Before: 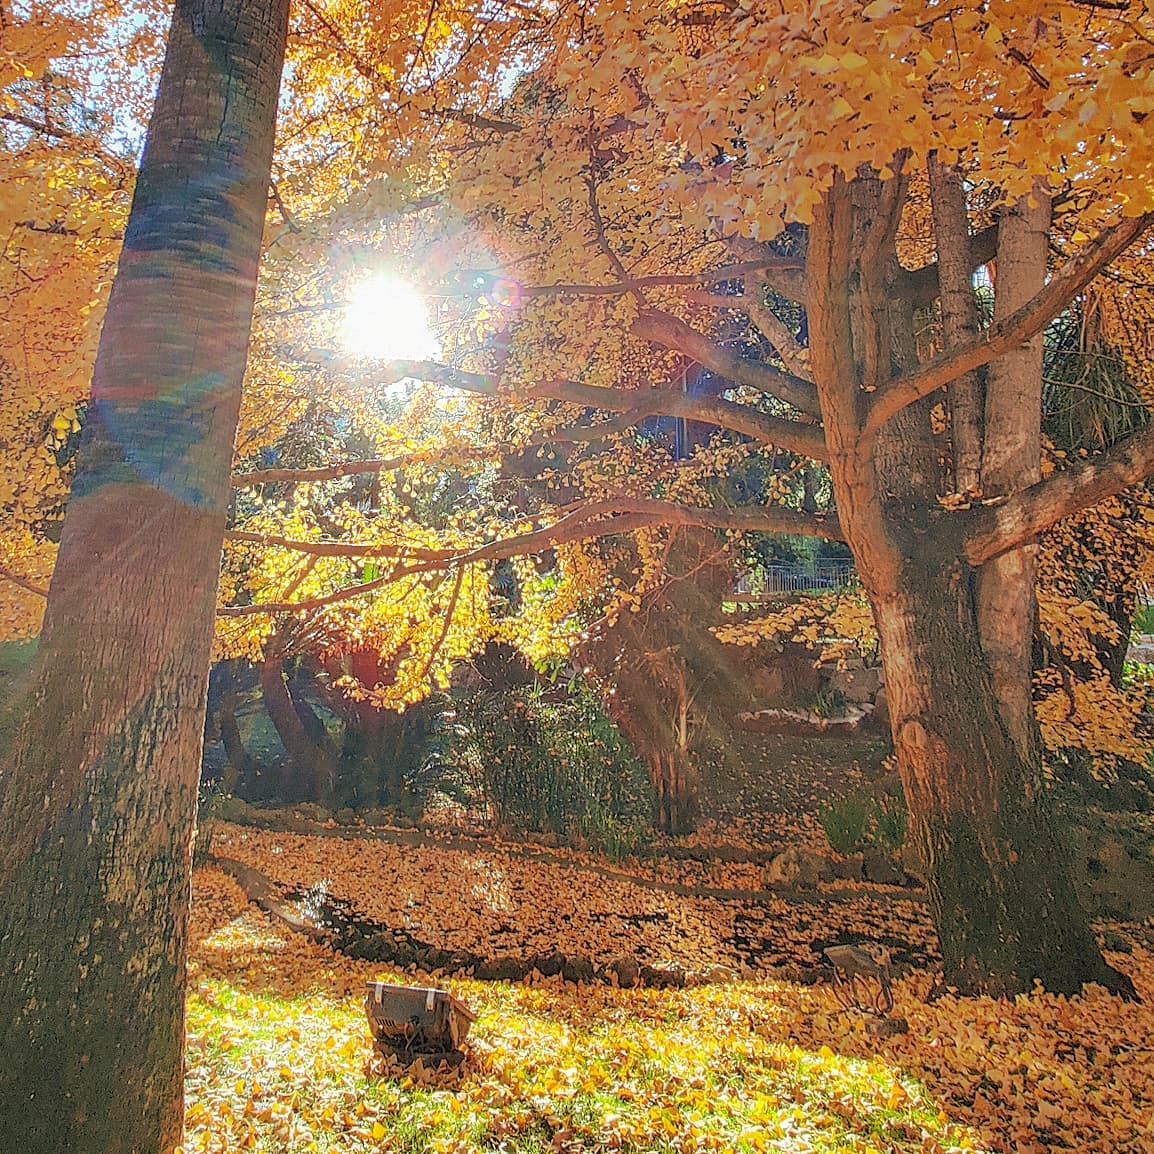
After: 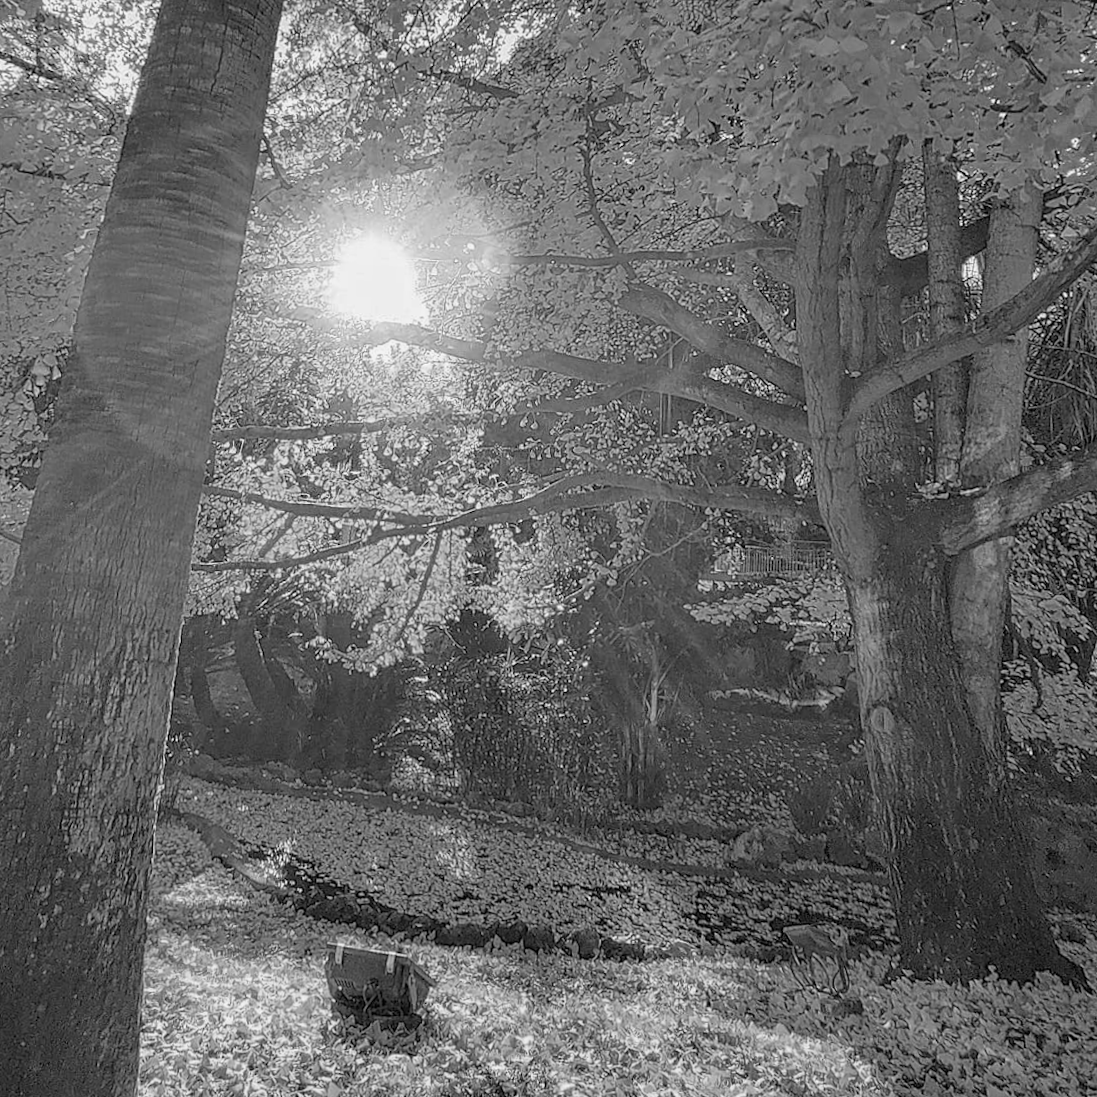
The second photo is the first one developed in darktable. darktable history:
color calibration: output gray [0.246, 0.254, 0.501, 0], gray › normalize channels true, illuminant same as pipeline (D50), adaptation XYZ, x 0.346, y 0.359, gamut compression 0
rotate and perspective: rotation 0.174°, lens shift (vertical) 0.013, lens shift (horizontal) 0.019, shear 0.001, automatic cropping original format, crop left 0.007, crop right 0.991, crop top 0.016, crop bottom 0.997
crop and rotate: angle -2.38°
